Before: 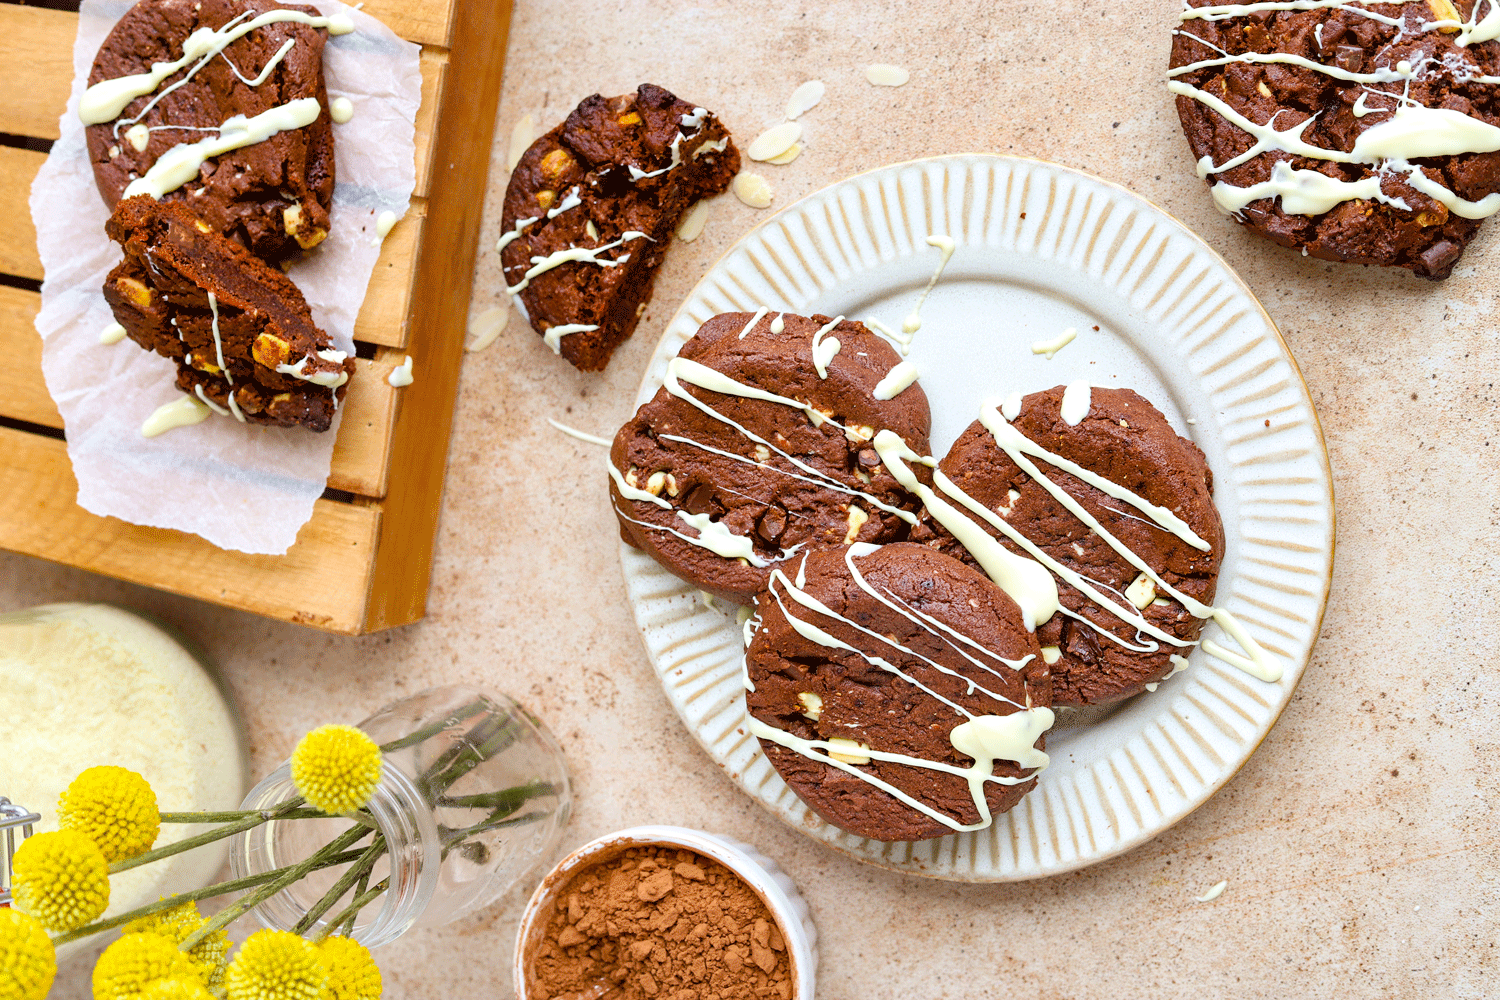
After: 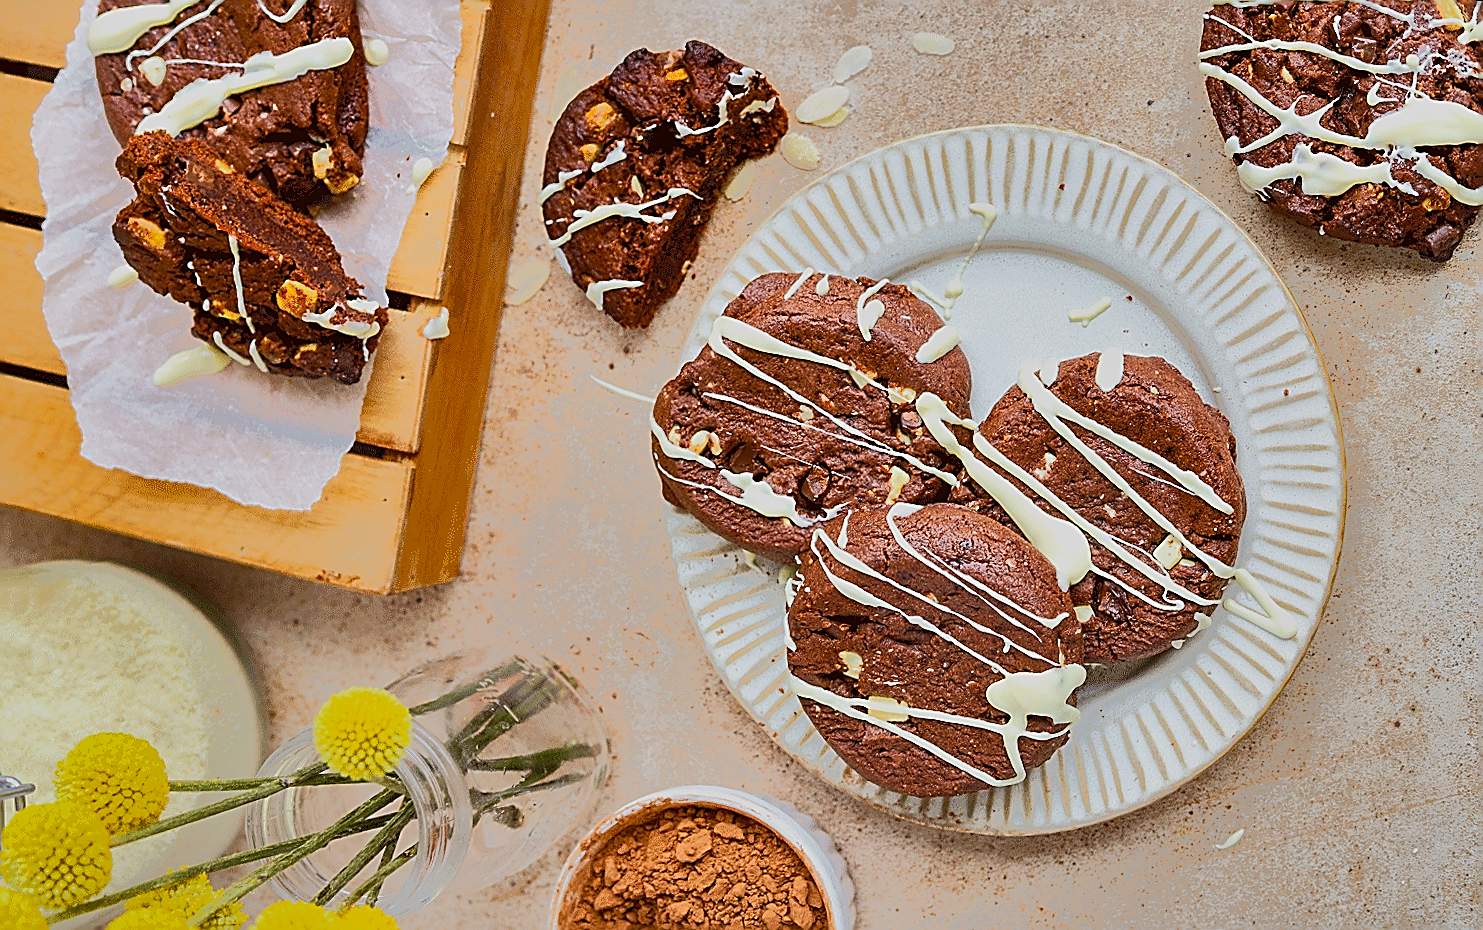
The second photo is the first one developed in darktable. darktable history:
rotate and perspective: rotation 0.679°, lens shift (horizontal) 0.136, crop left 0.009, crop right 0.991, crop top 0.078, crop bottom 0.95
sharpen: radius 1.685, amount 1.294
shadows and highlights: shadows 43.71, white point adjustment -1.46, soften with gaussian
tone equalizer: -7 EV -0.63 EV, -6 EV 1 EV, -5 EV -0.45 EV, -4 EV 0.43 EV, -3 EV 0.41 EV, -2 EV 0.15 EV, -1 EV -0.15 EV, +0 EV -0.39 EV, smoothing diameter 25%, edges refinement/feathering 10, preserve details guided filter
